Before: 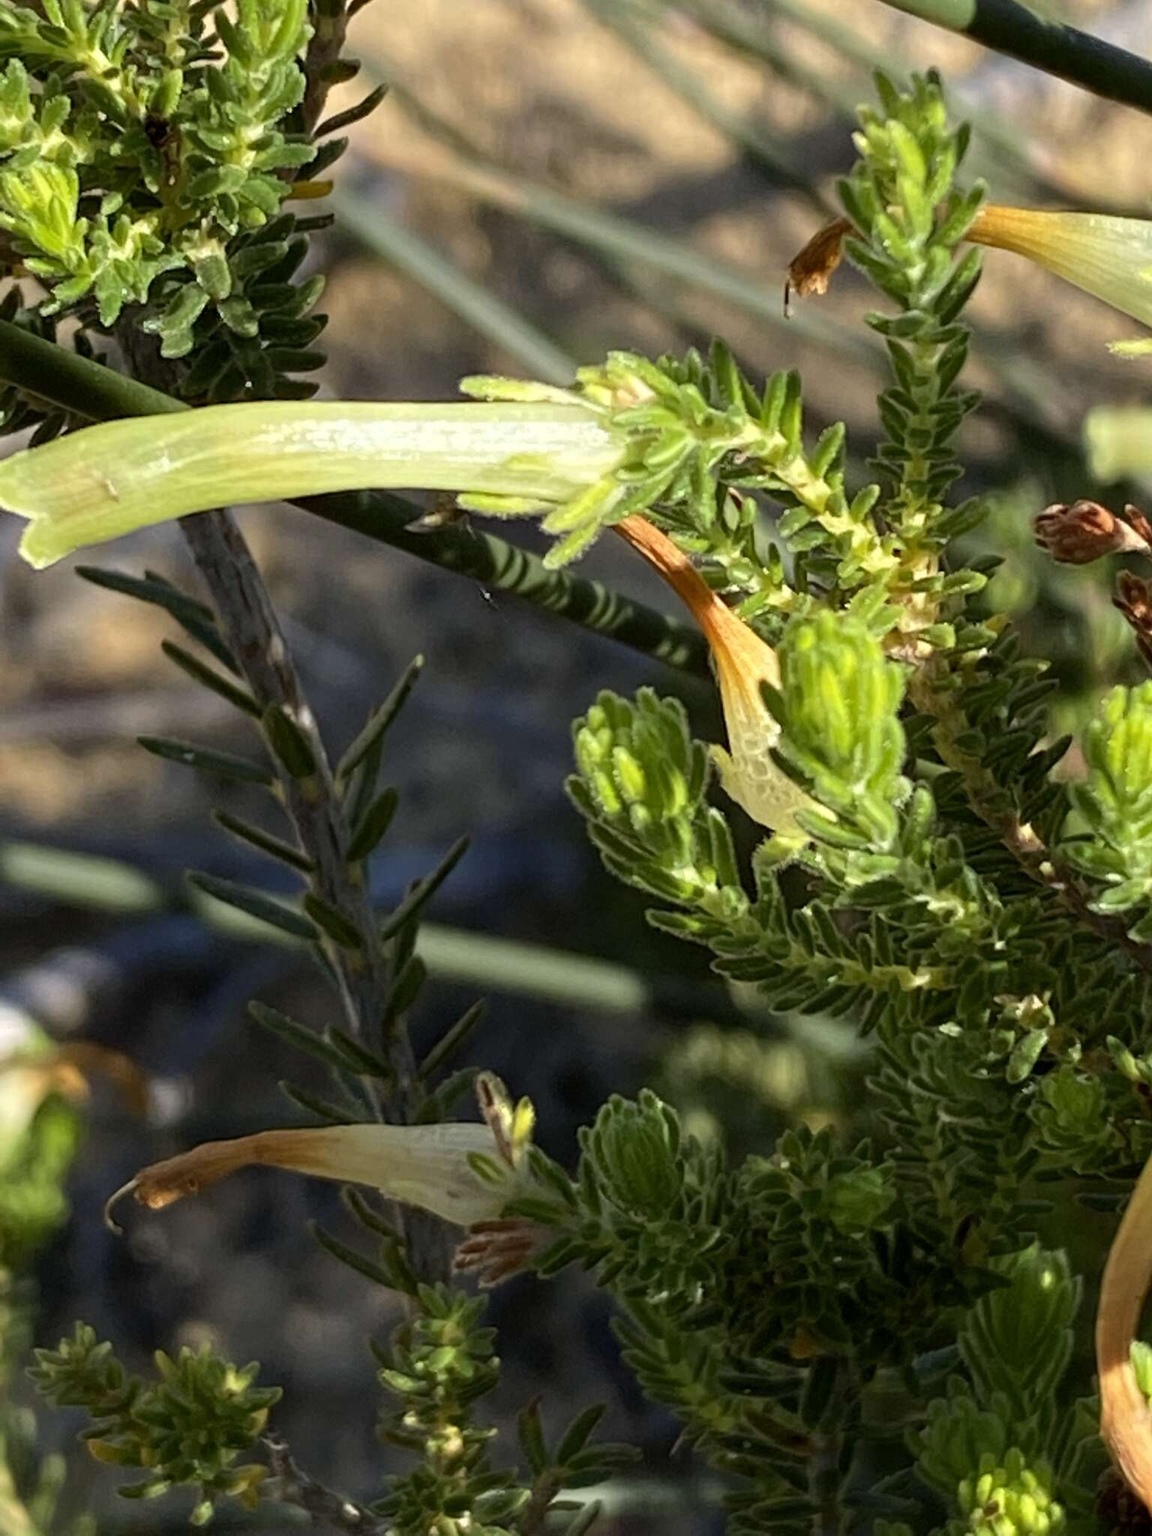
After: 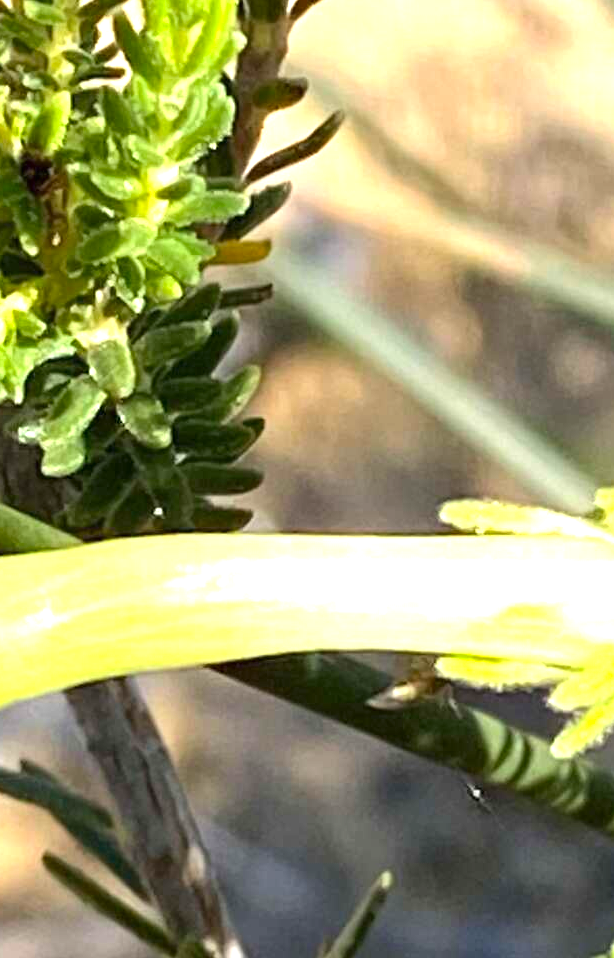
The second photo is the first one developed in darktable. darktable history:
exposure: black level correction 0, exposure 1.199 EV, compensate exposure bias true, compensate highlight preservation false
crop and rotate: left 11.309%, top 0.095%, right 48.689%, bottom 53.101%
